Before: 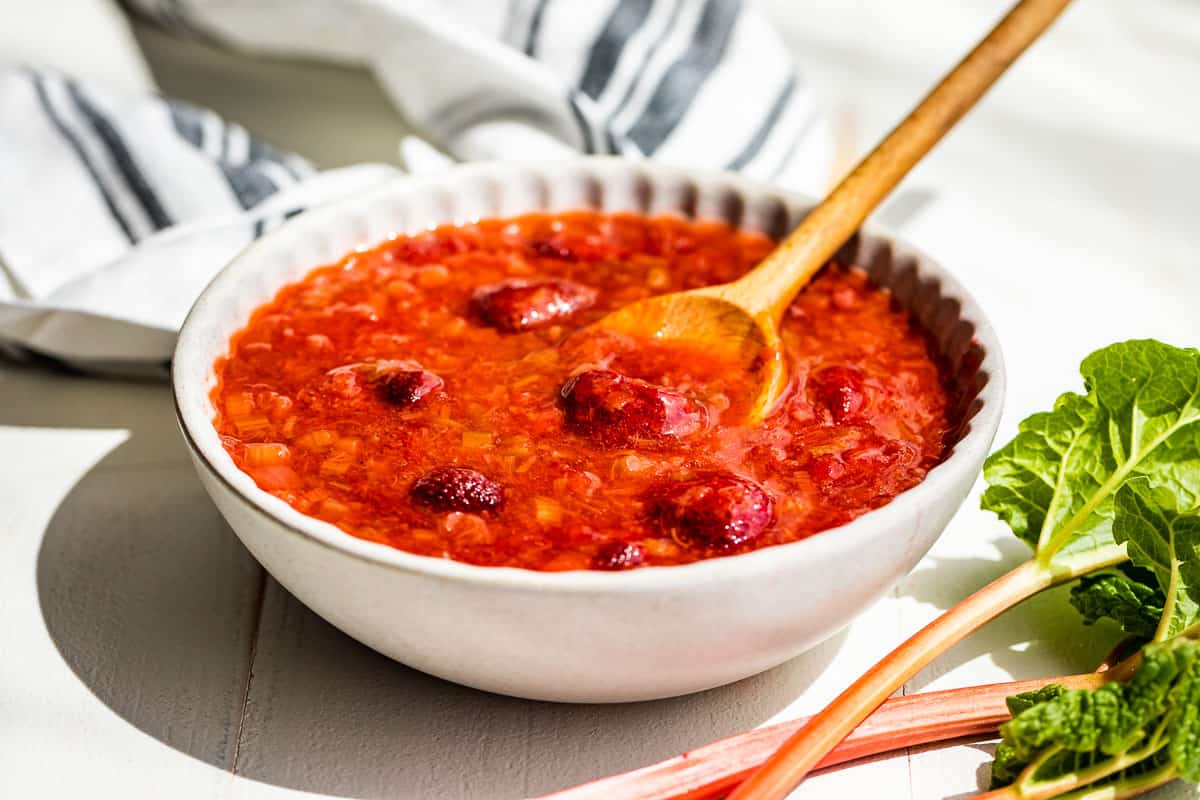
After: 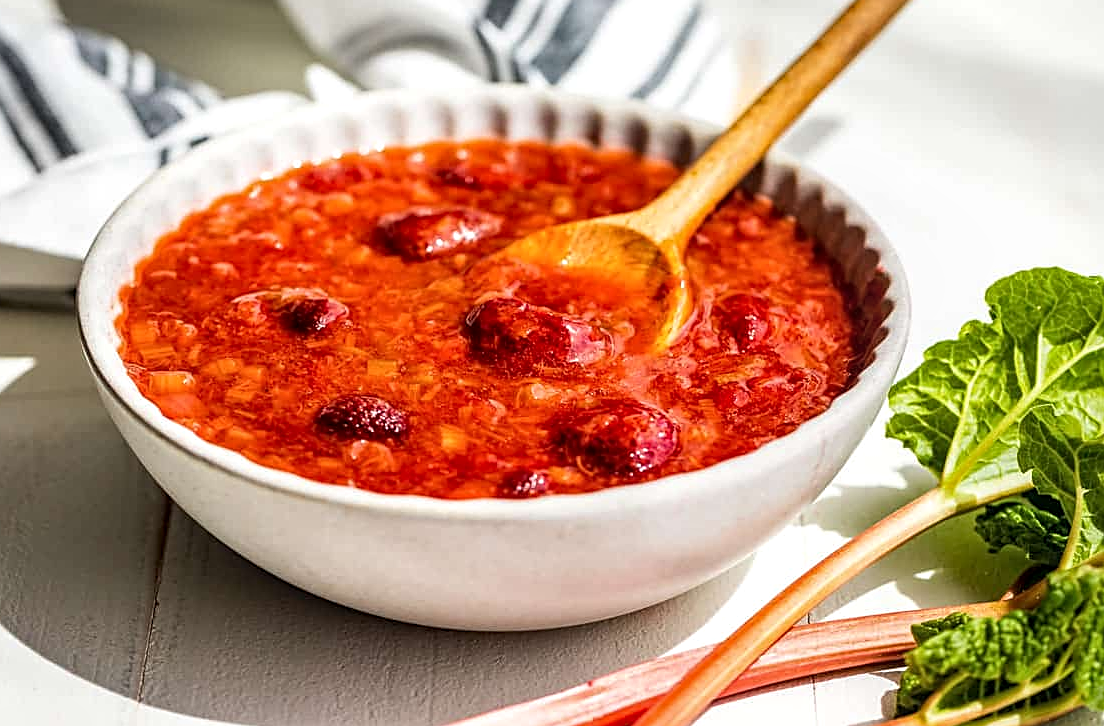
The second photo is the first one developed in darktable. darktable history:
crop and rotate: left 7.938%, top 9.178%
sharpen: on, module defaults
local contrast: on, module defaults
